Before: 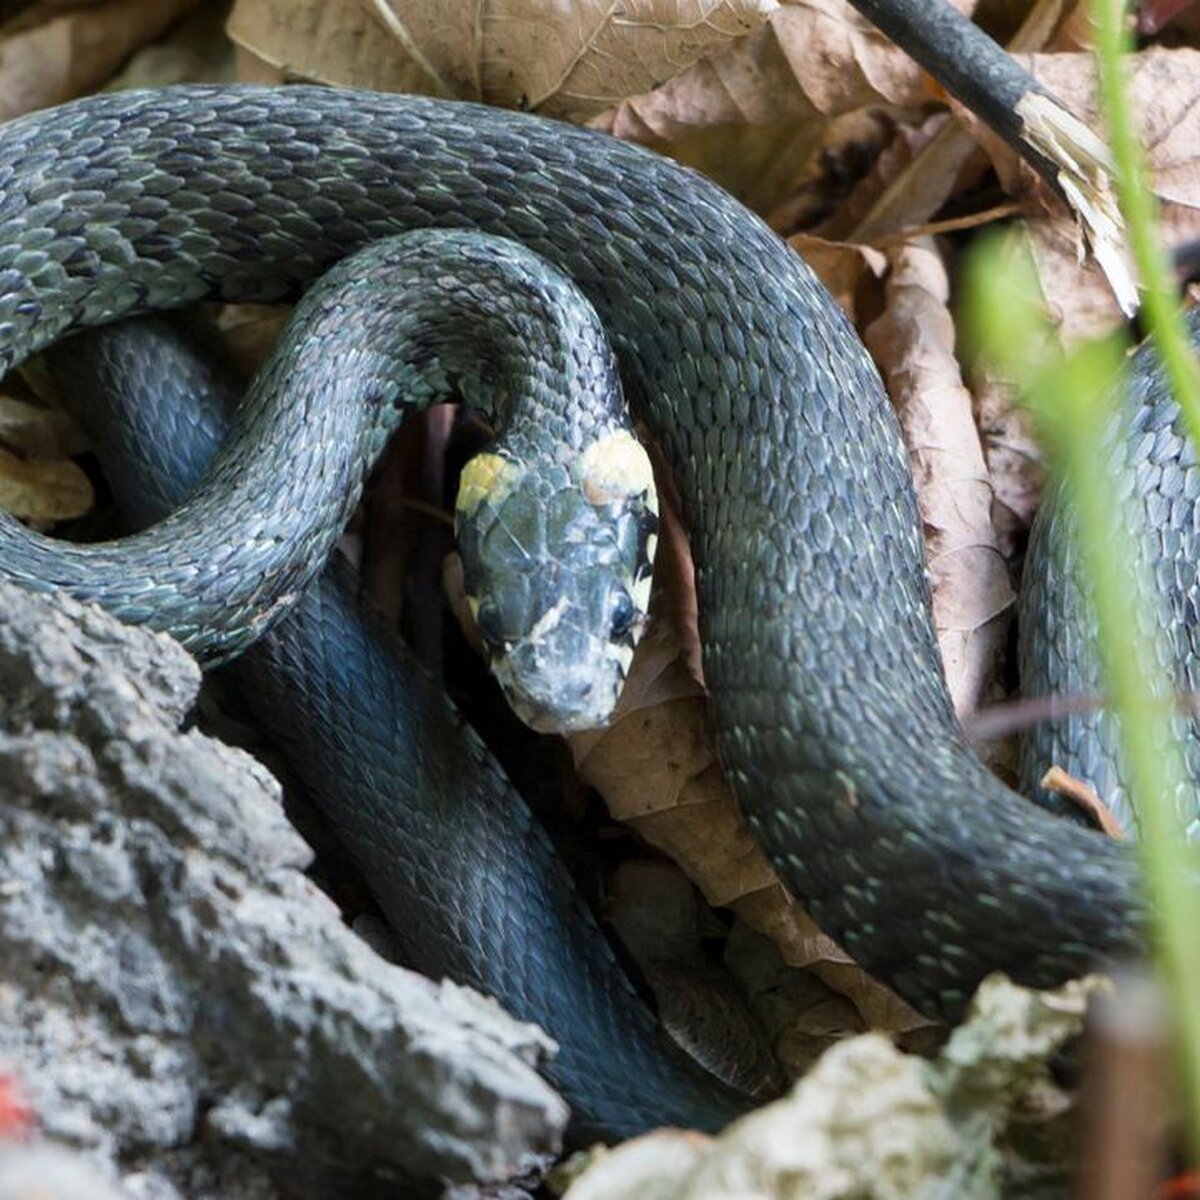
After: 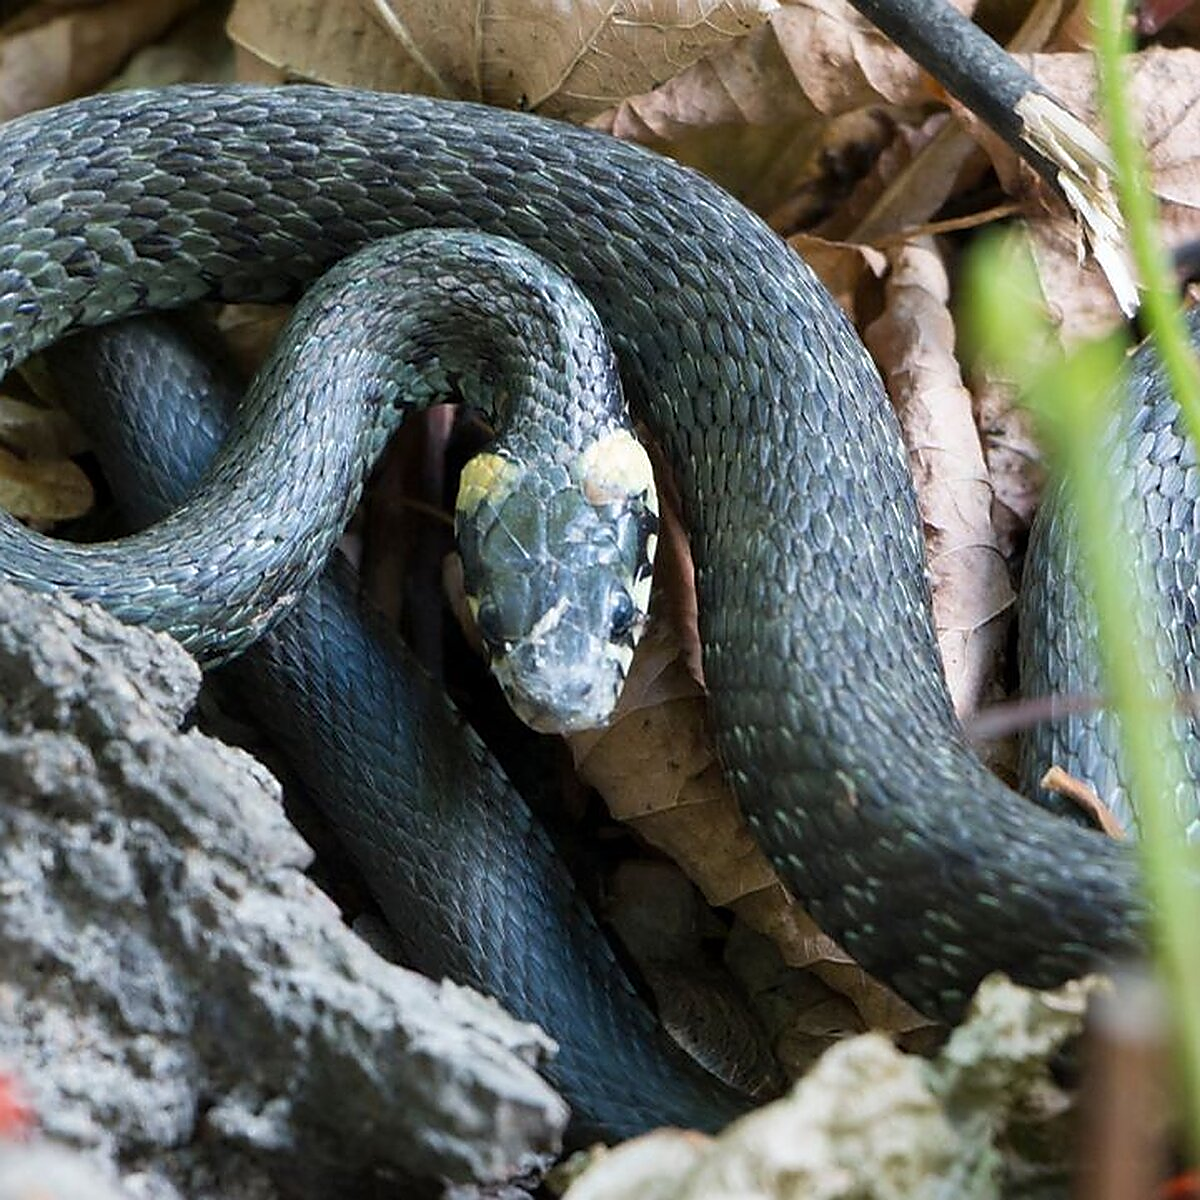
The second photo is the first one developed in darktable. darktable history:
contrast equalizer: octaves 7, y [[0.5 ×6], [0.5 ×6], [0.5, 0.5, 0.501, 0.545, 0.707, 0.863], [0 ×6], [0 ×6]]
sharpen: radius 1.4, amount 1.239, threshold 0.712
